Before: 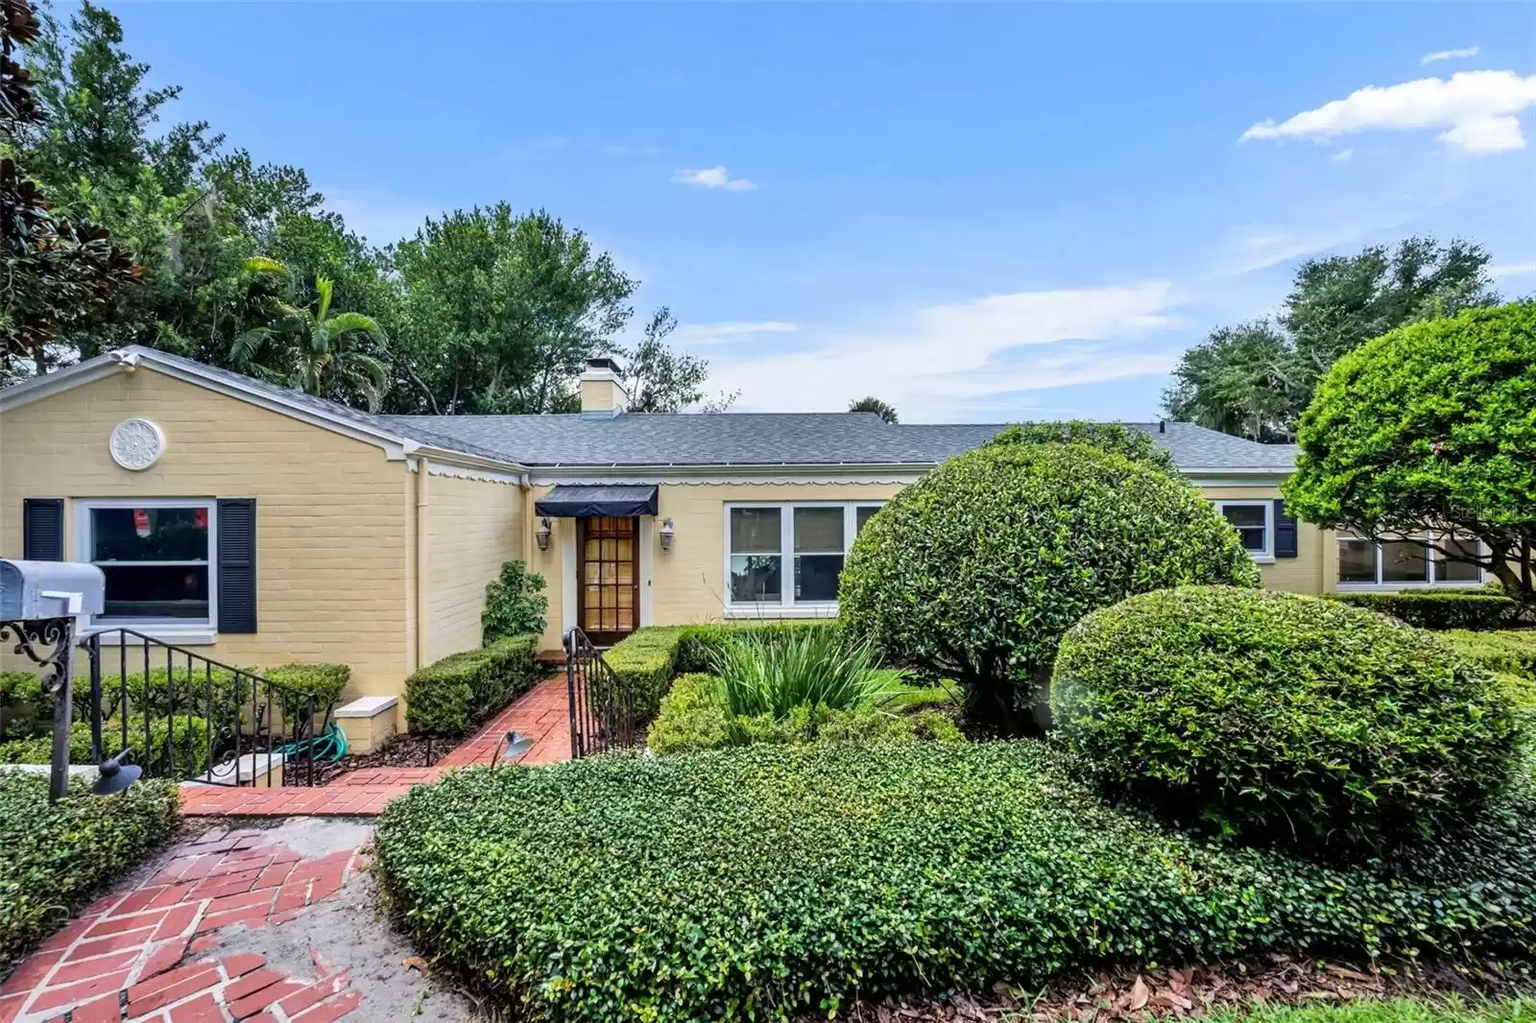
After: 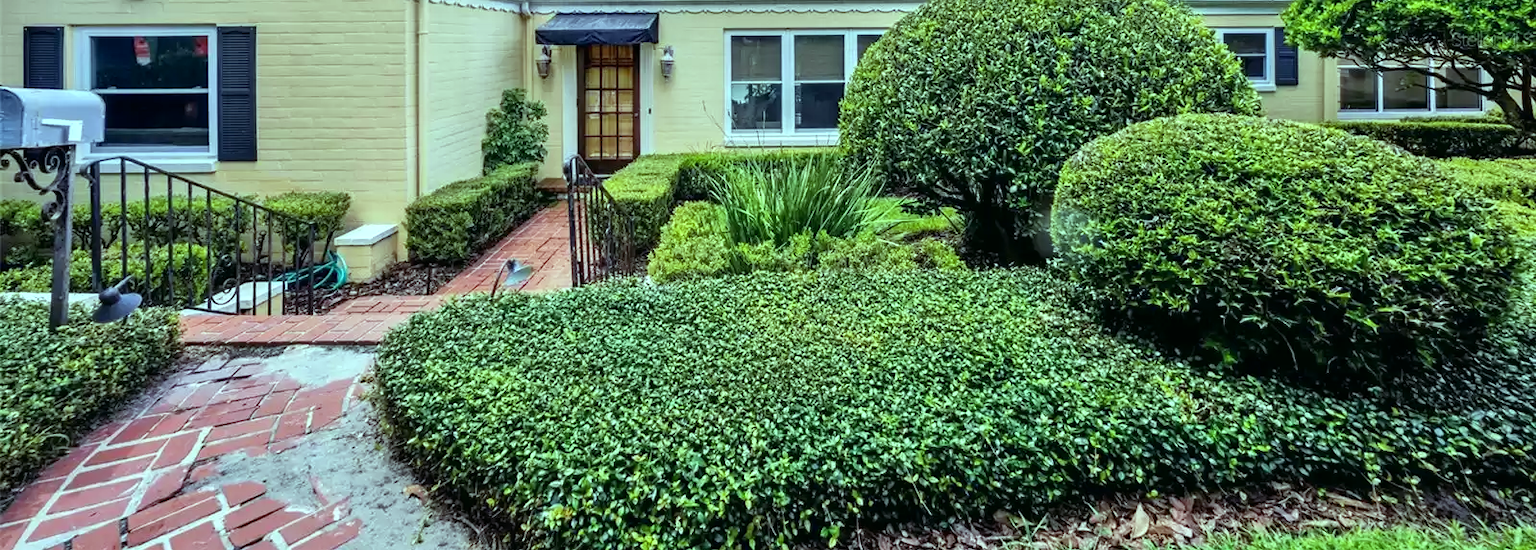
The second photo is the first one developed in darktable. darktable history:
color balance: mode lift, gamma, gain (sRGB), lift [0.997, 0.979, 1.021, 1.011], gamma [1, 1.084, 0.916, 0.998], gain [1, 0.87, 1.13, 1.101], contrast 4.55%, contrast fulcrum 38.24%, output saturation 104.09%
crop and rotate: top 46.237%
